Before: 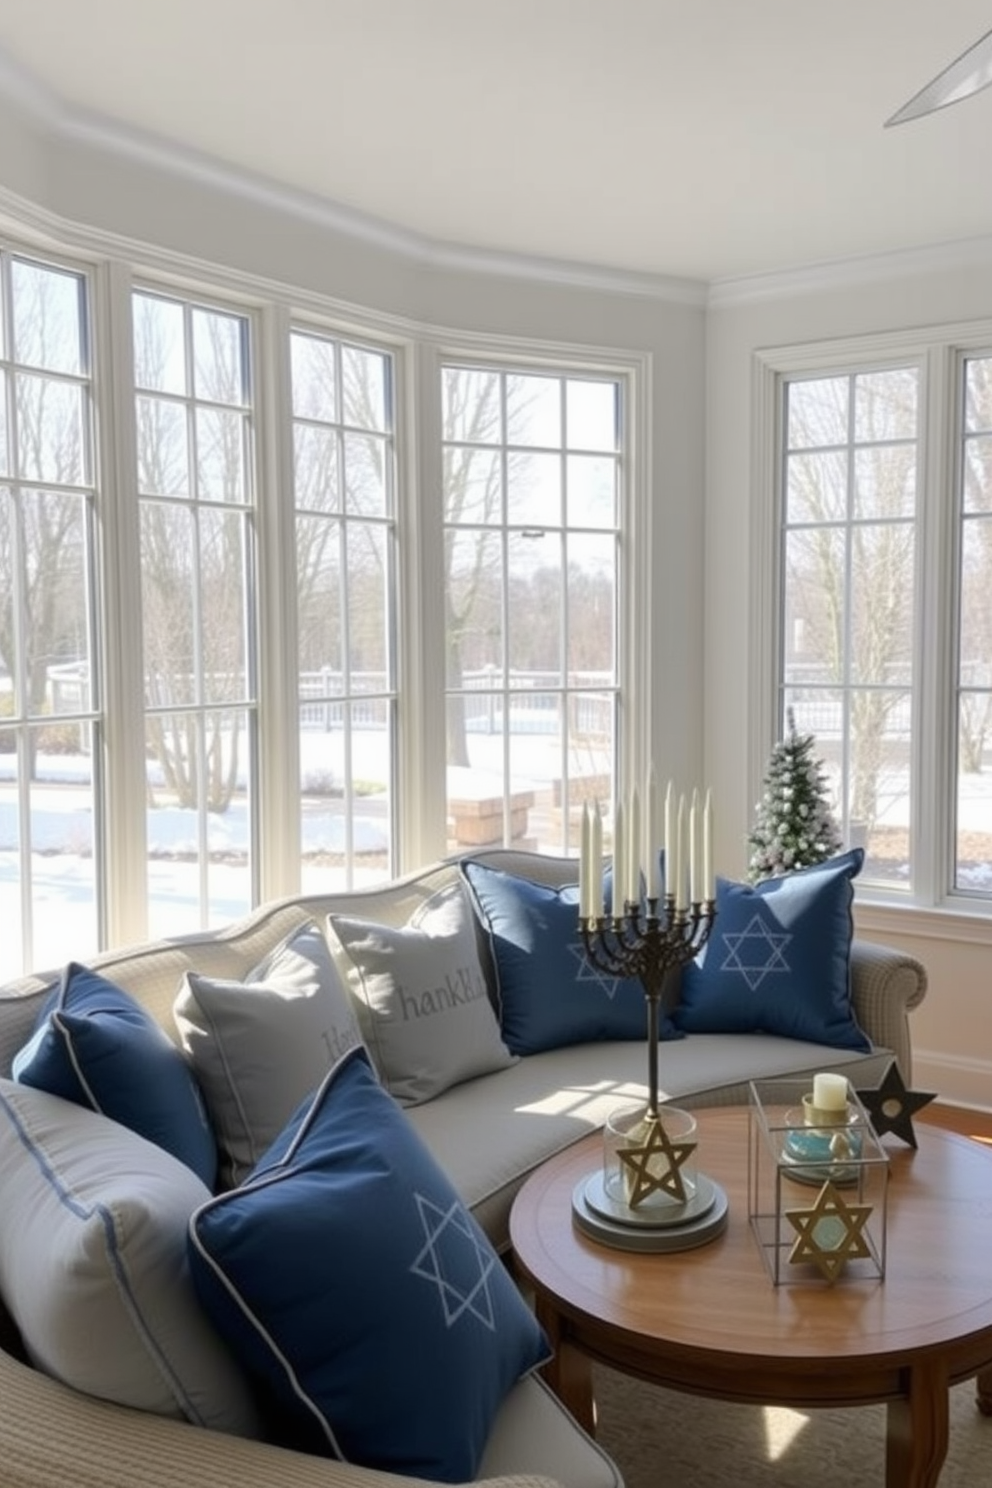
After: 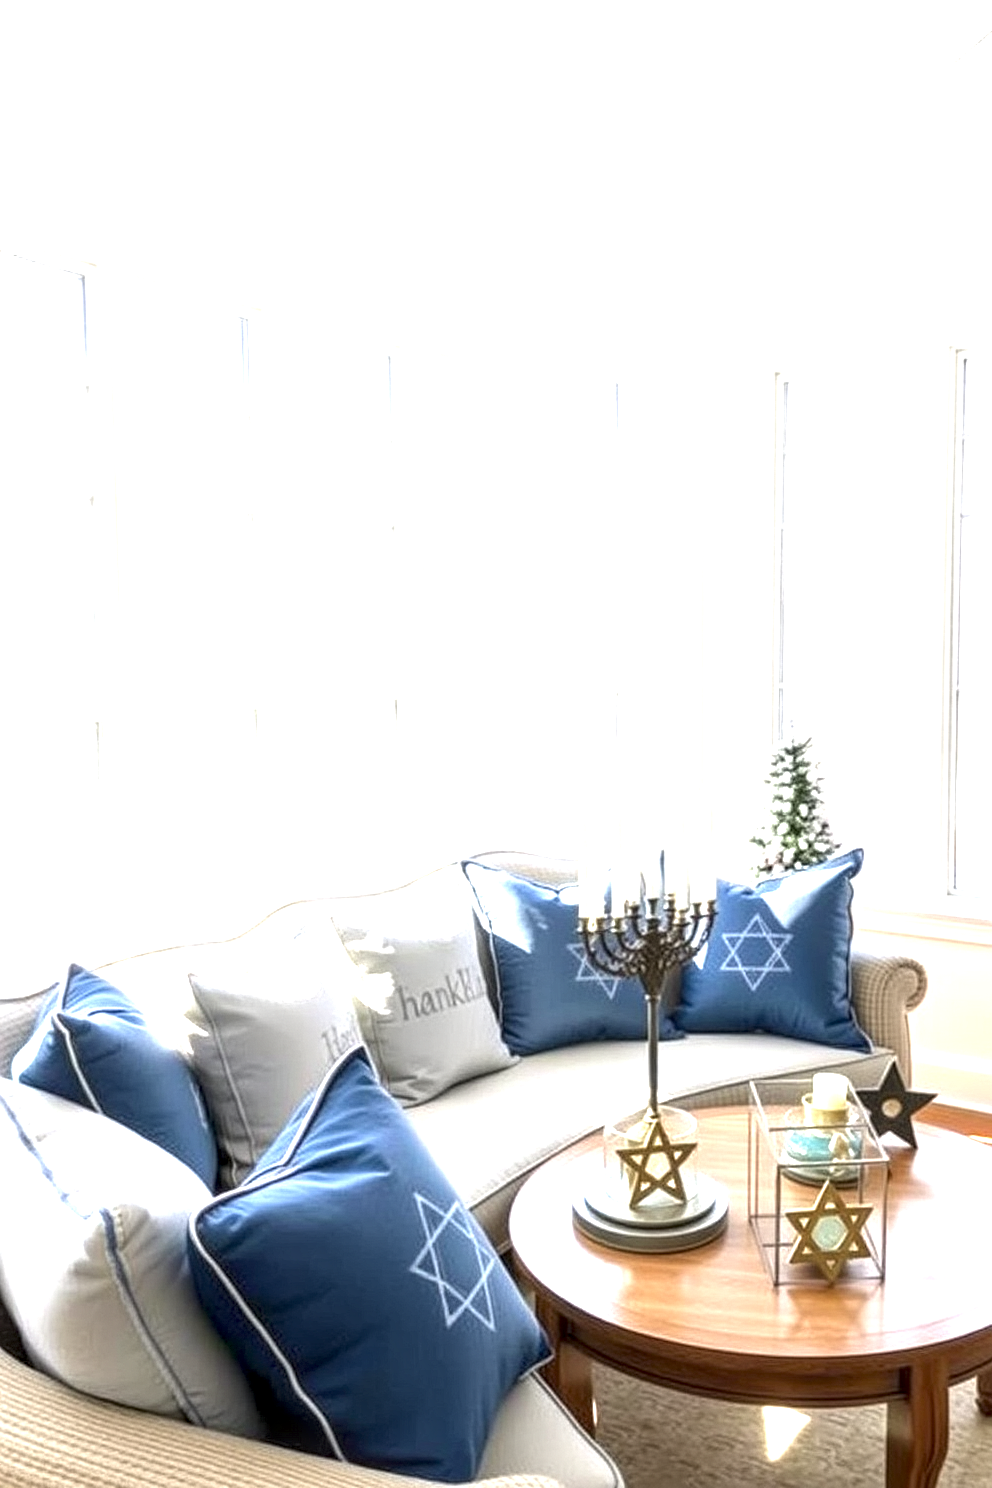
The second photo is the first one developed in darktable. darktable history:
sharpen: amount 0.2
local contrast: detail 154%
exposure: exposure 2 EV, compensate highlight preservation false
